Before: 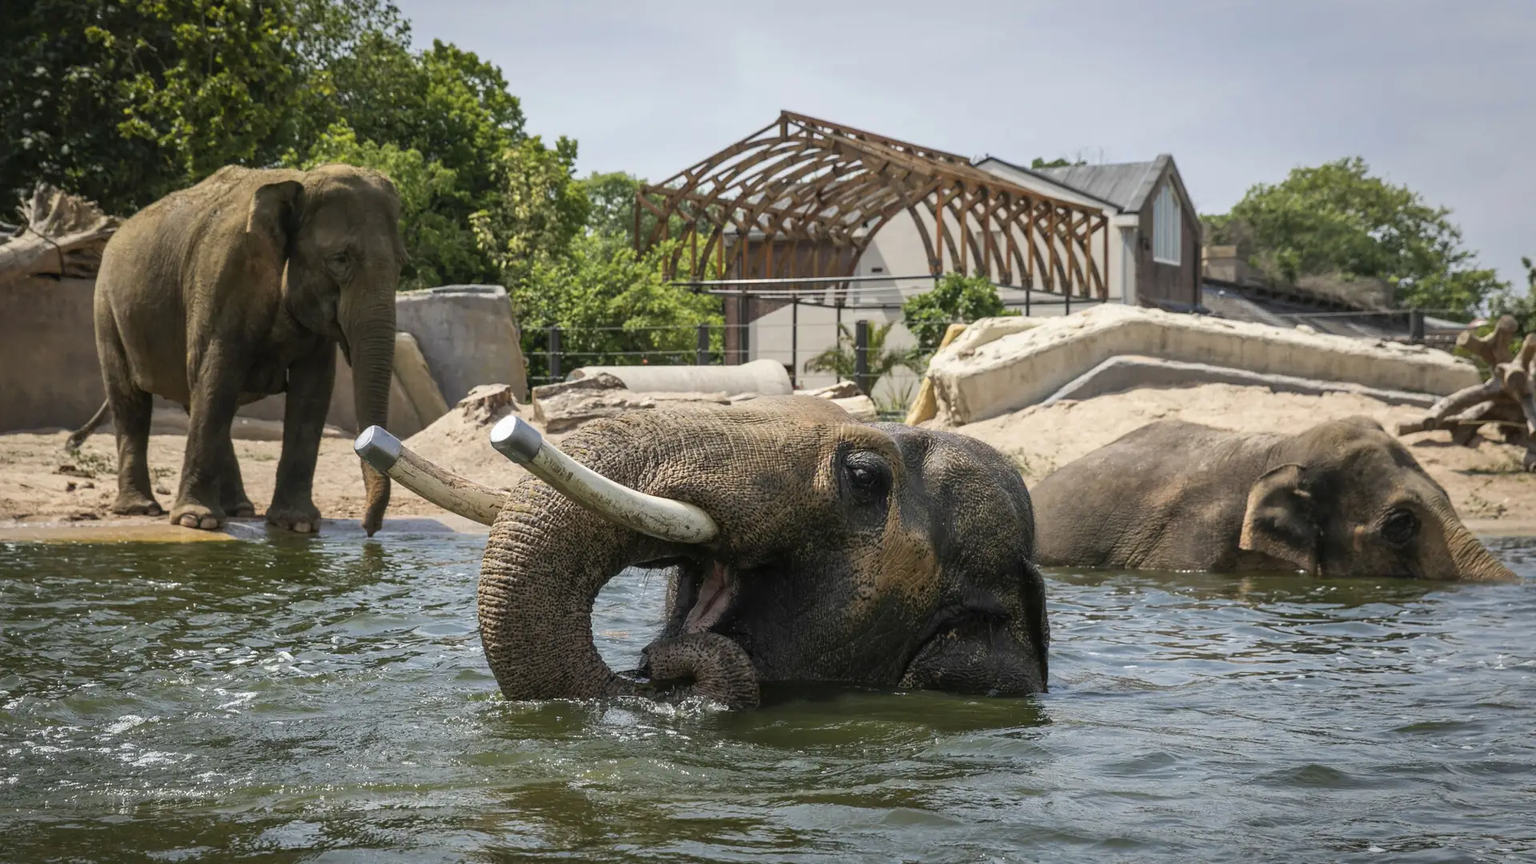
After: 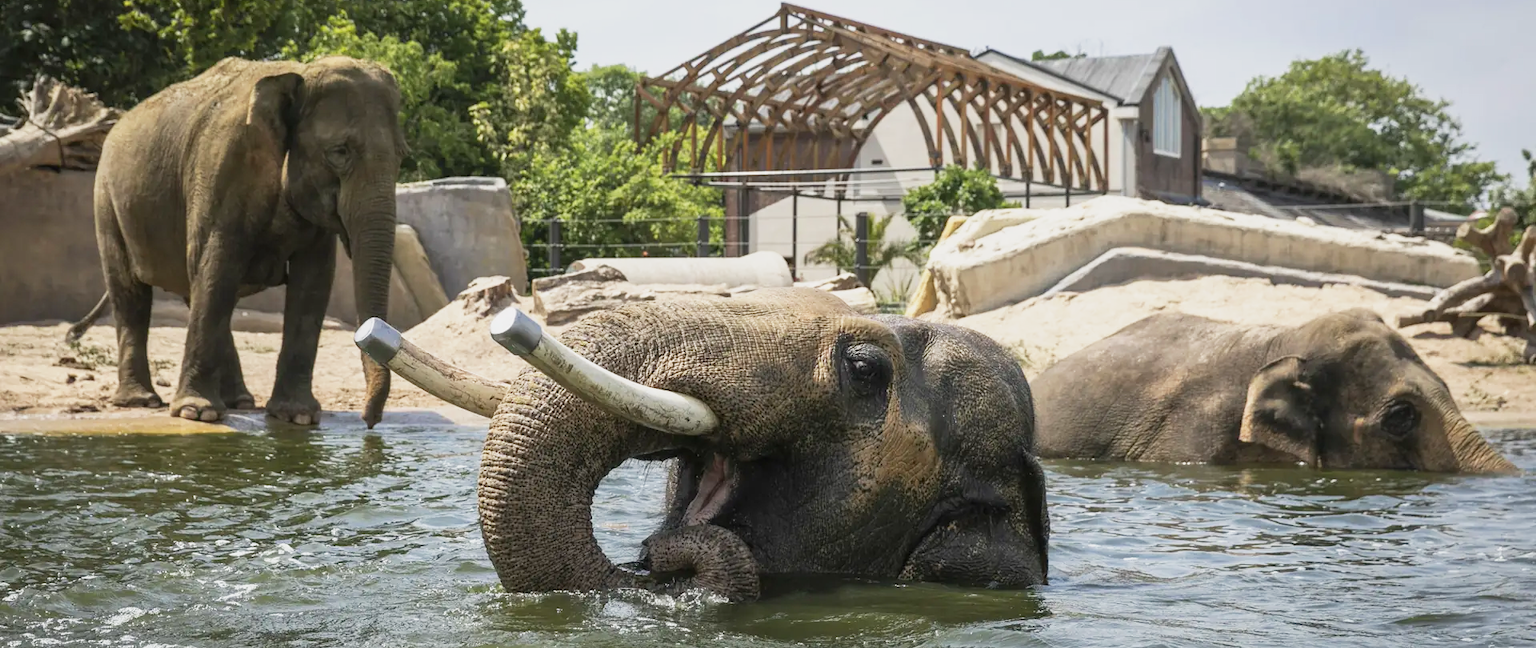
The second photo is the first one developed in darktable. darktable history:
base curve: curves: ch0 [(0, 0) (0.088, 0.125) (0.176, 0.251) (0.354, 0.501) (0.613, 0.749) (1, 0.877)], preserve colors none
crop and rotate: top 12.506%, bottom 12.43%
